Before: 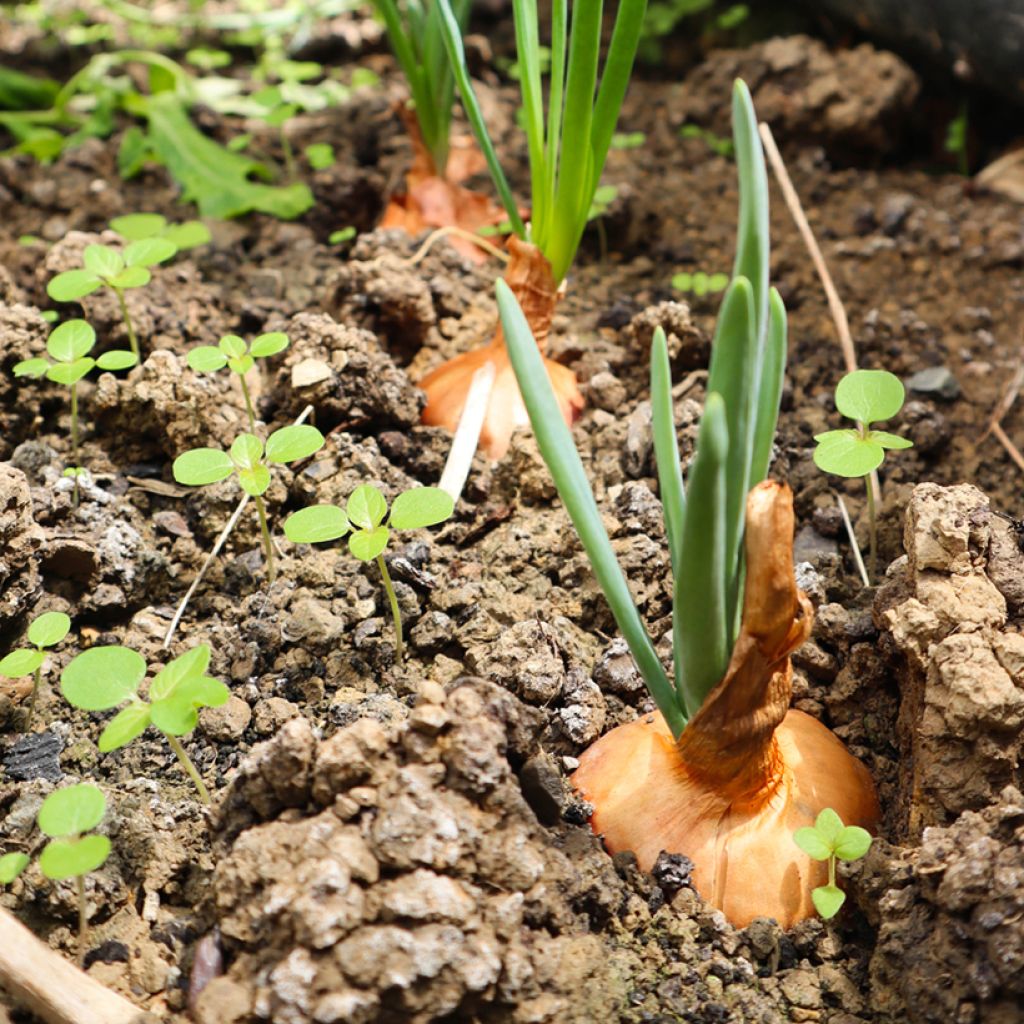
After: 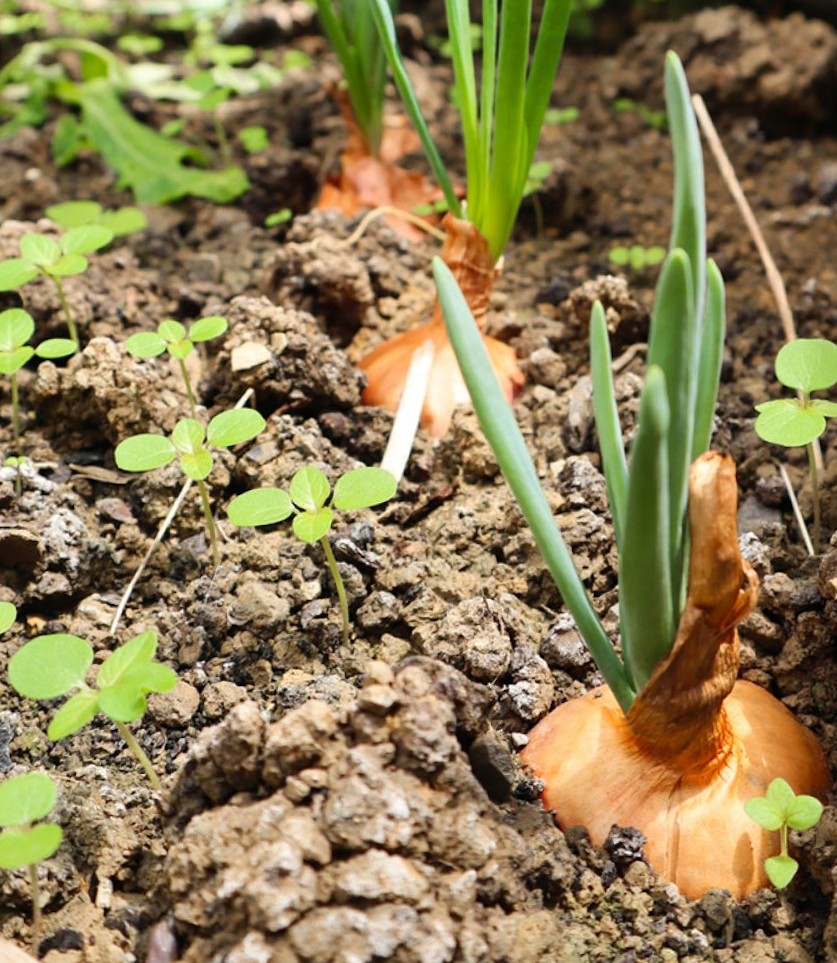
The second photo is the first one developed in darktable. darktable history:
crop and rotate: angle 1.47°, left 4.513%, top 0.981%, right 11.593%, bottom 2.529%
